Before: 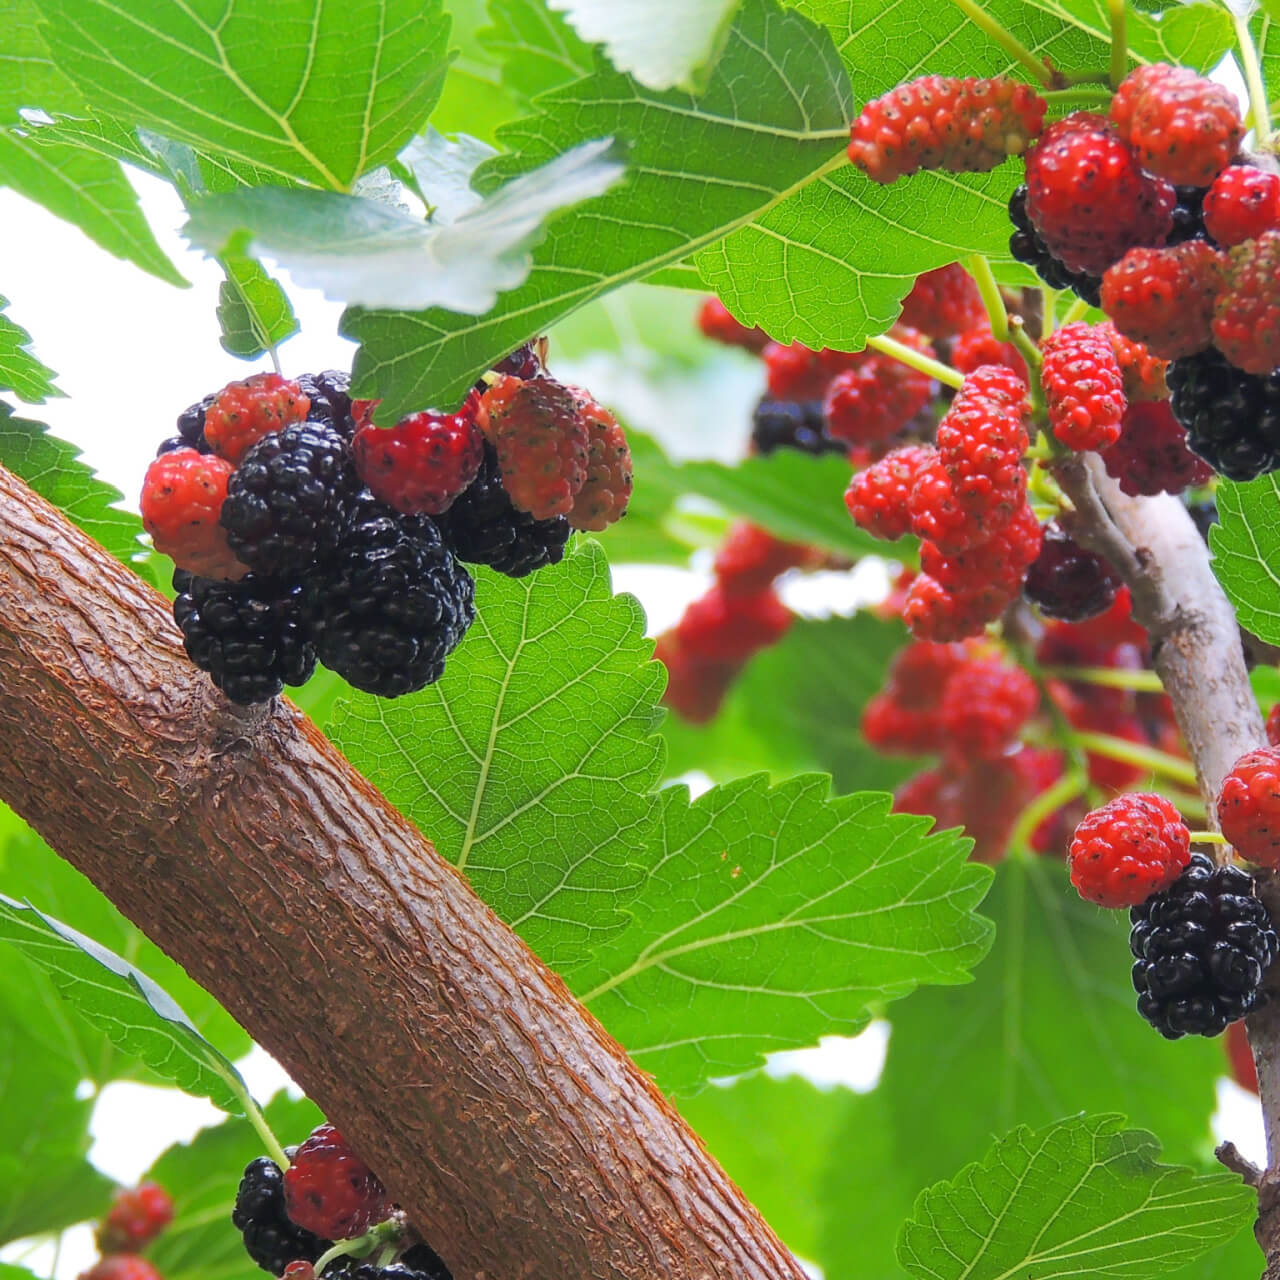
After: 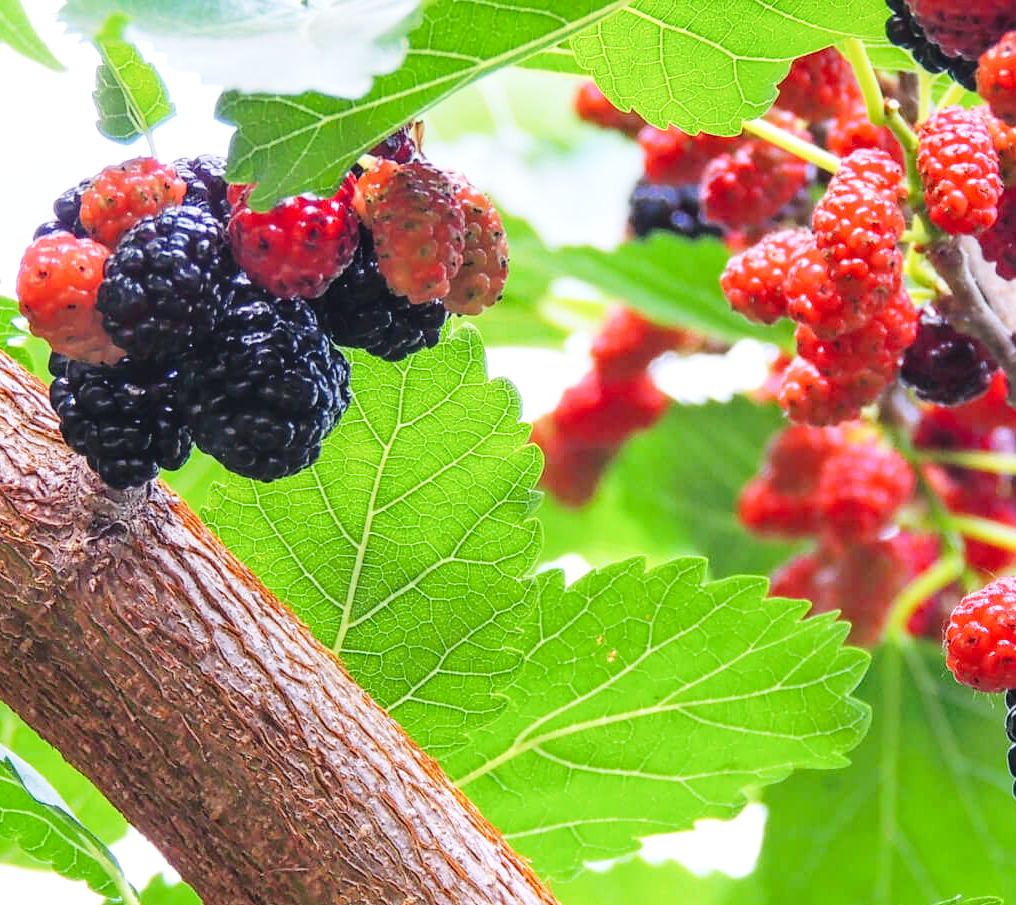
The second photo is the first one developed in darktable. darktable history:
crop: left 9.712%, top 16.928%, right 10.845%, bottom 12.332%
local contrast: on, module defaults
base curve: curves: ch0 [(0, 0) (0.028, 0.03) (0.121, 0.232) (0.46, 0.748) (0.859, 0.968) (1, 1)], preserve colors none
color calibration: illuminant as shot in camera, x 0.358, y 0.373, temperature 4628.91 K
